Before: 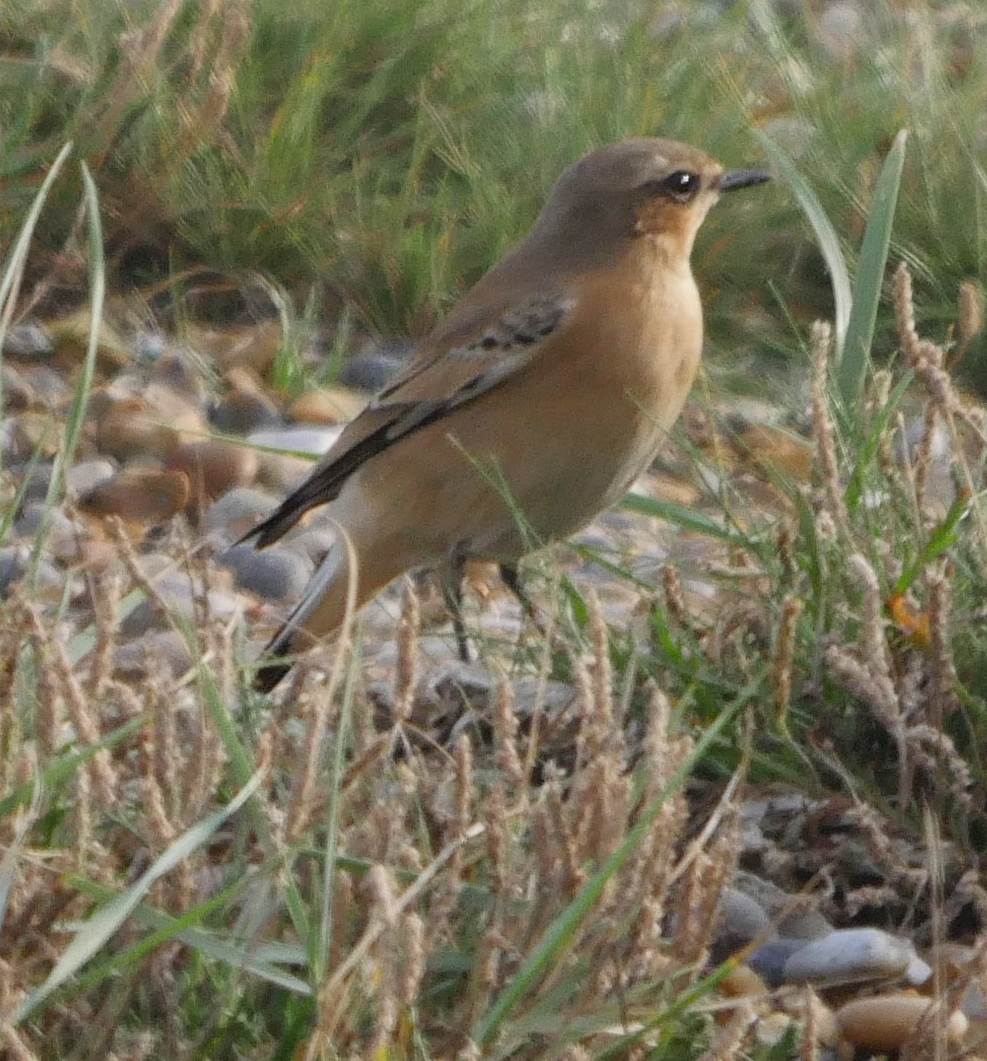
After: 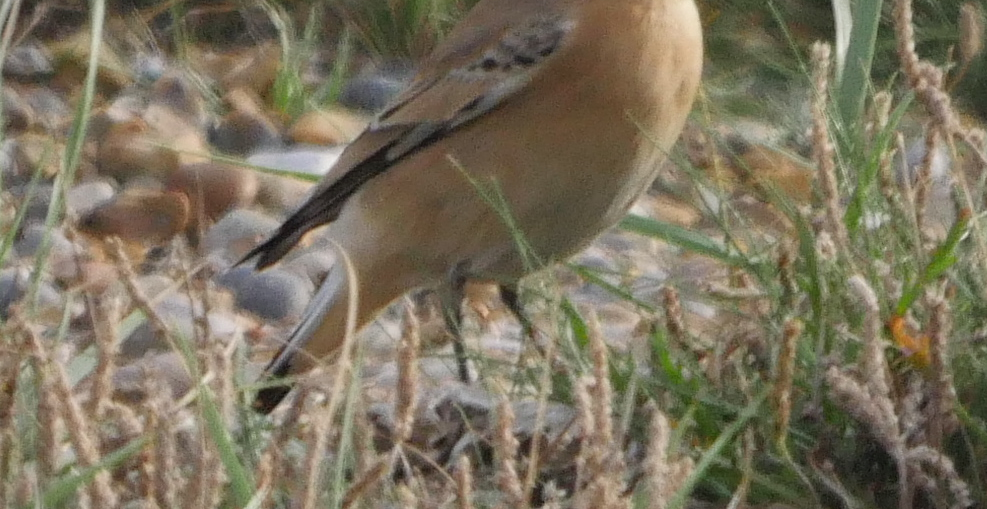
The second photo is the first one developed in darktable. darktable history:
crop and rotate: top 26.353%, bottom 25.641%
vignetting: fall-off start 100.01%, width/height ratio 1.31
